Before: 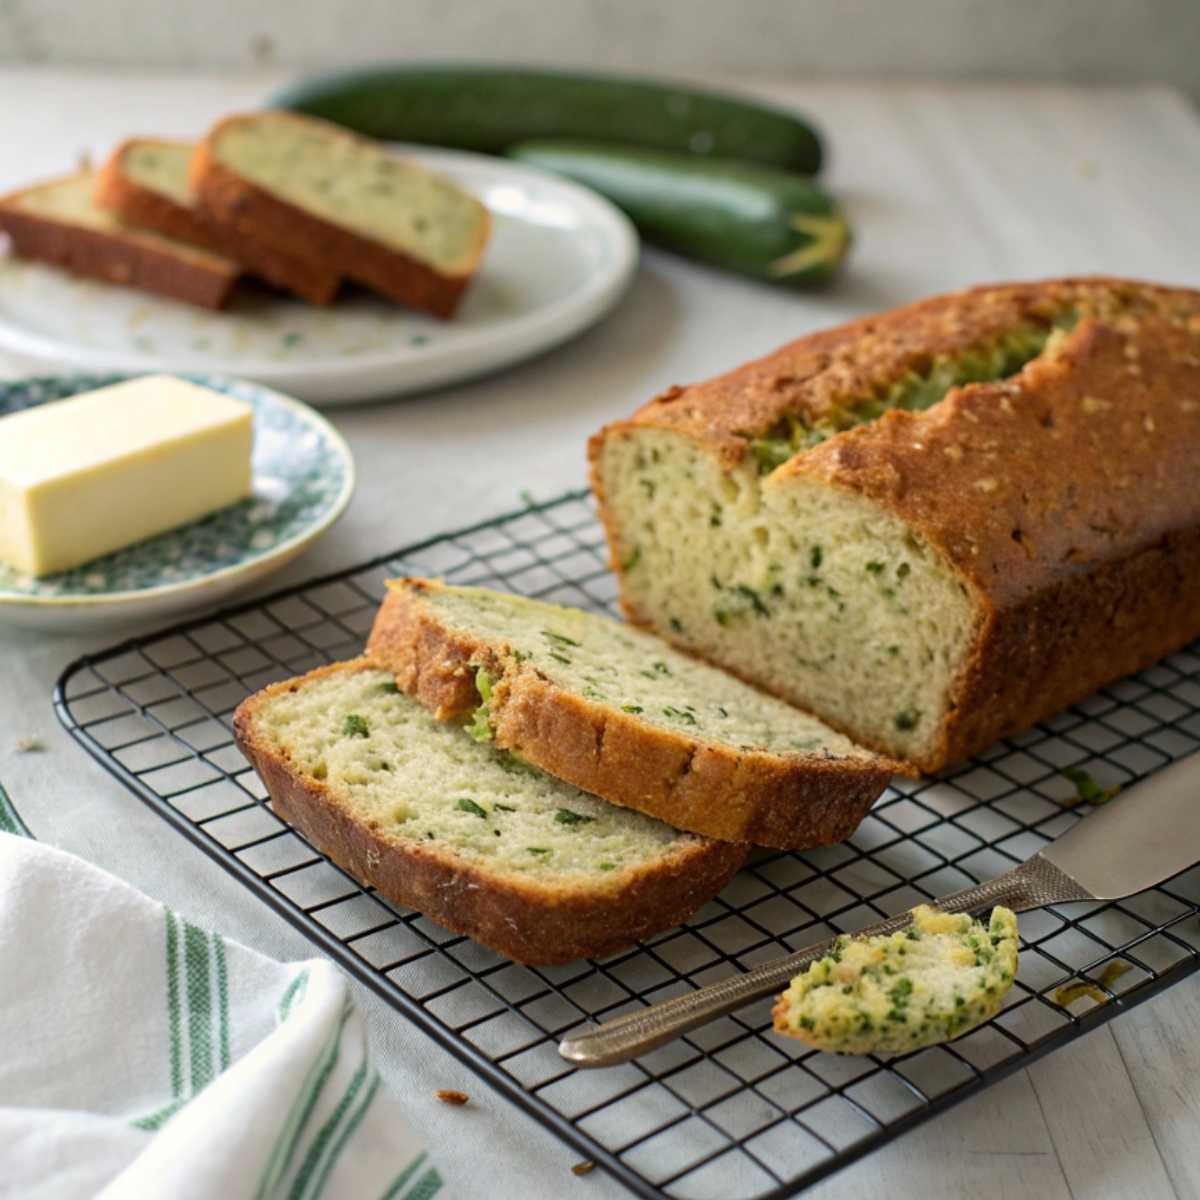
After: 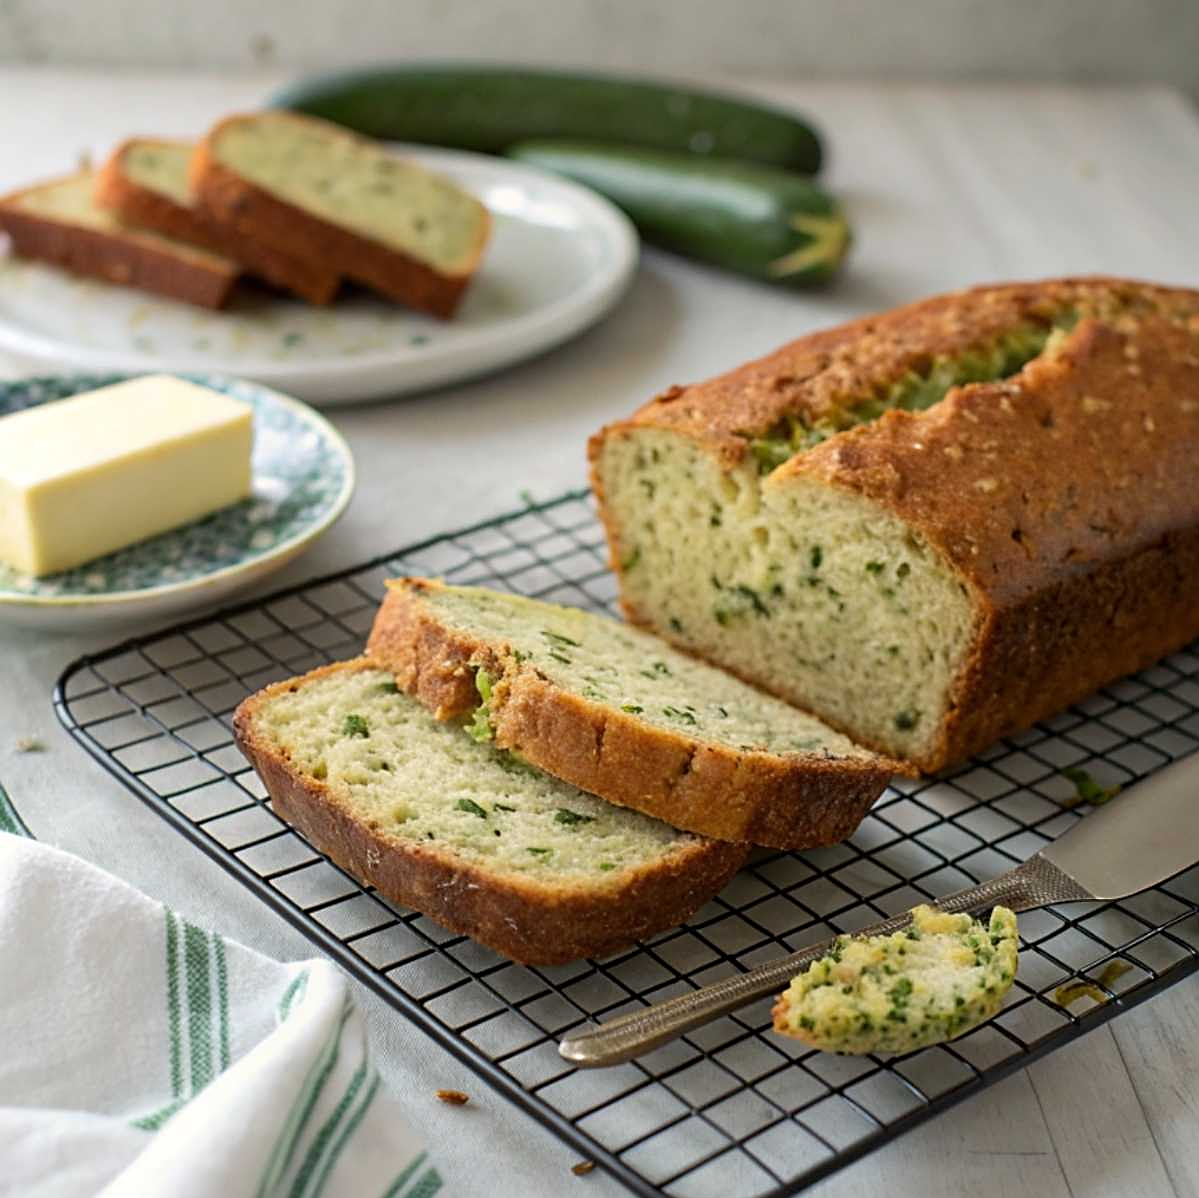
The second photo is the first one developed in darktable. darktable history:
crop: top 0.027%, bottom 0.111%
sharpen: on, module defaults
